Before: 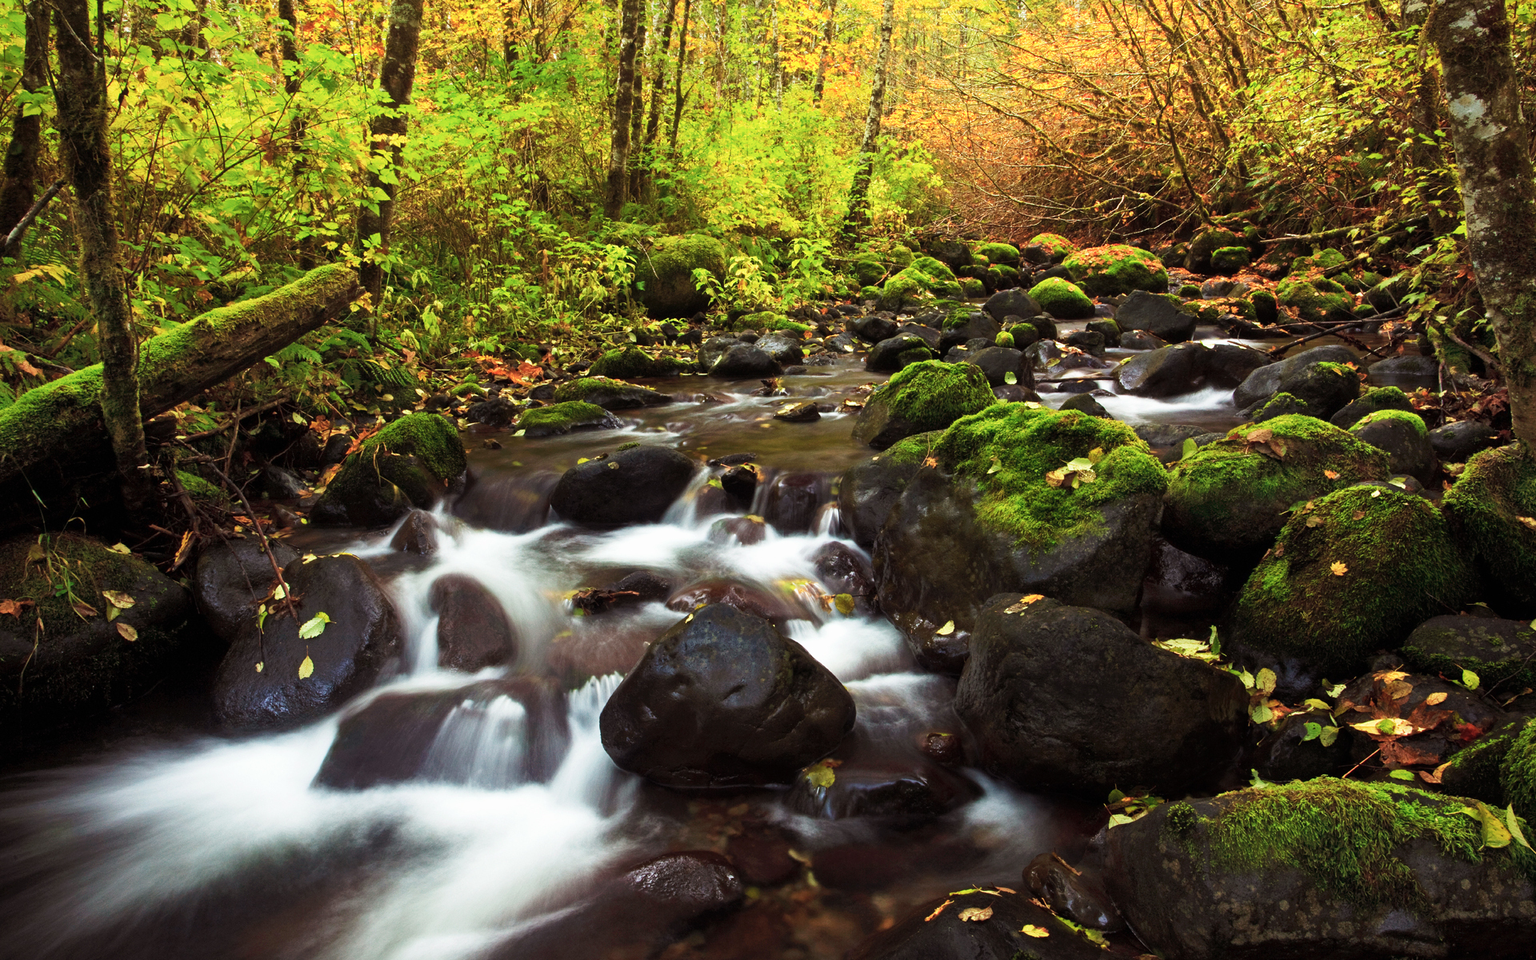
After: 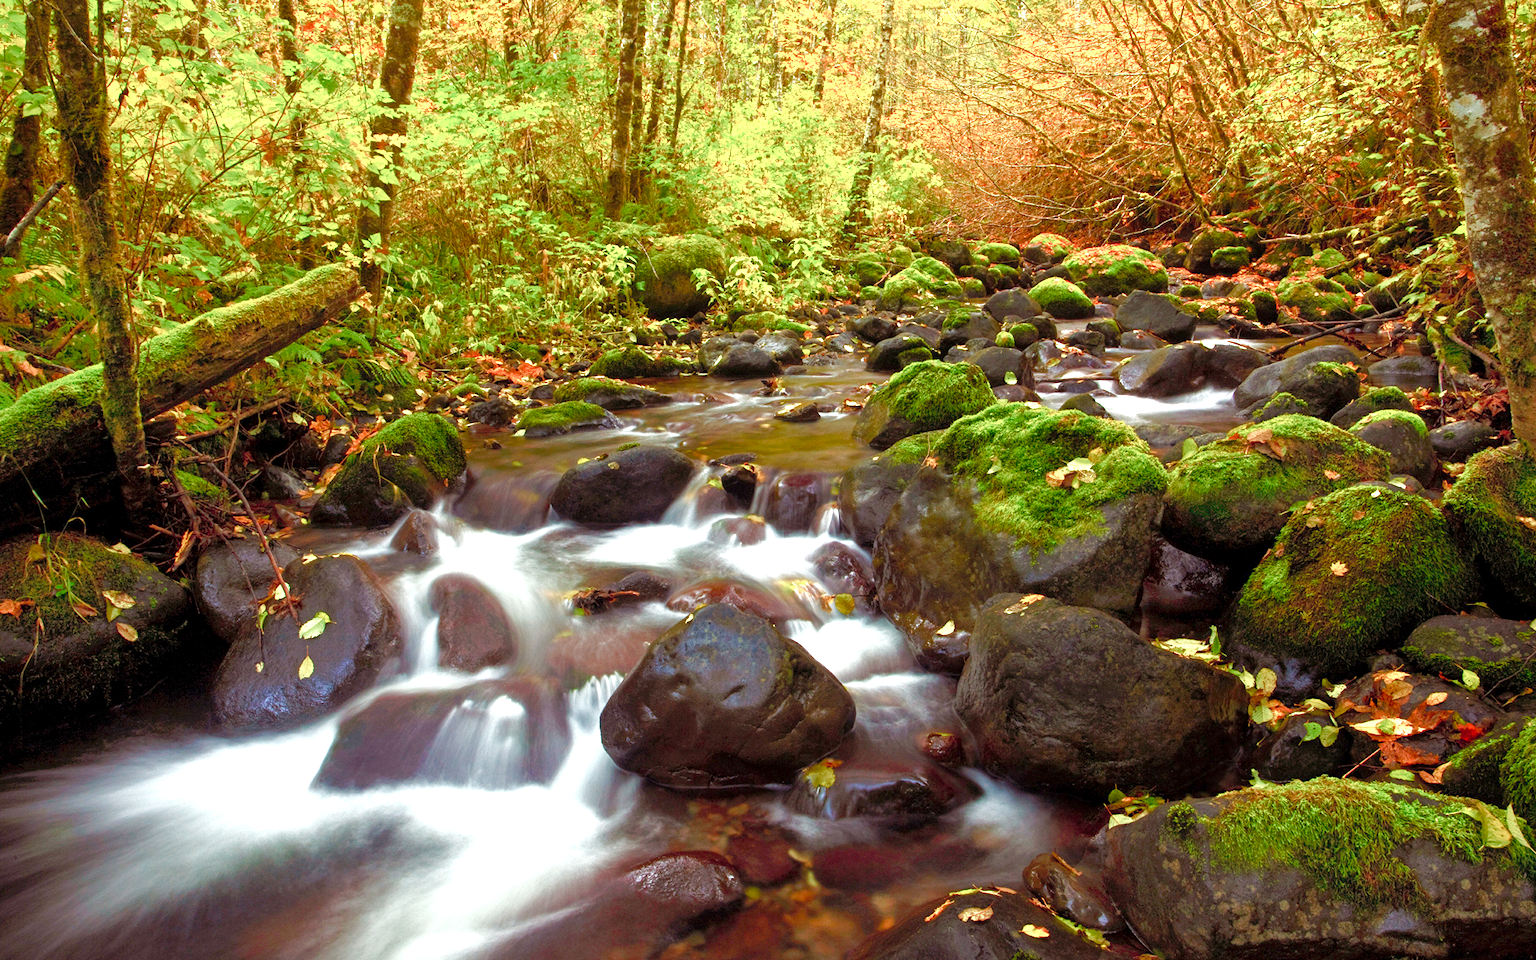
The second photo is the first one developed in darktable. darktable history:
contrast brightness saturation: saturation -0.05
local contrast: highlights 100%, shadows 100%, detail 120%, midtone range 0.2
tone curve: curves: ch0 [(0, 0) (0.004, 0.008) (0.077, 0.156) (0.169, 0.29) (0.774, 0.774) (1, 1)], color space Lab, linked channels, preserve colors none
color balance rgb: perceptual saturation grading › global saturation 20%, perceptual saturation grading › highlights -50%, perceptual saturation grading › shadows 30%, perceptual brilliance grading › global brilliance 10%, perceptual brilliance grading › shadows 15%
